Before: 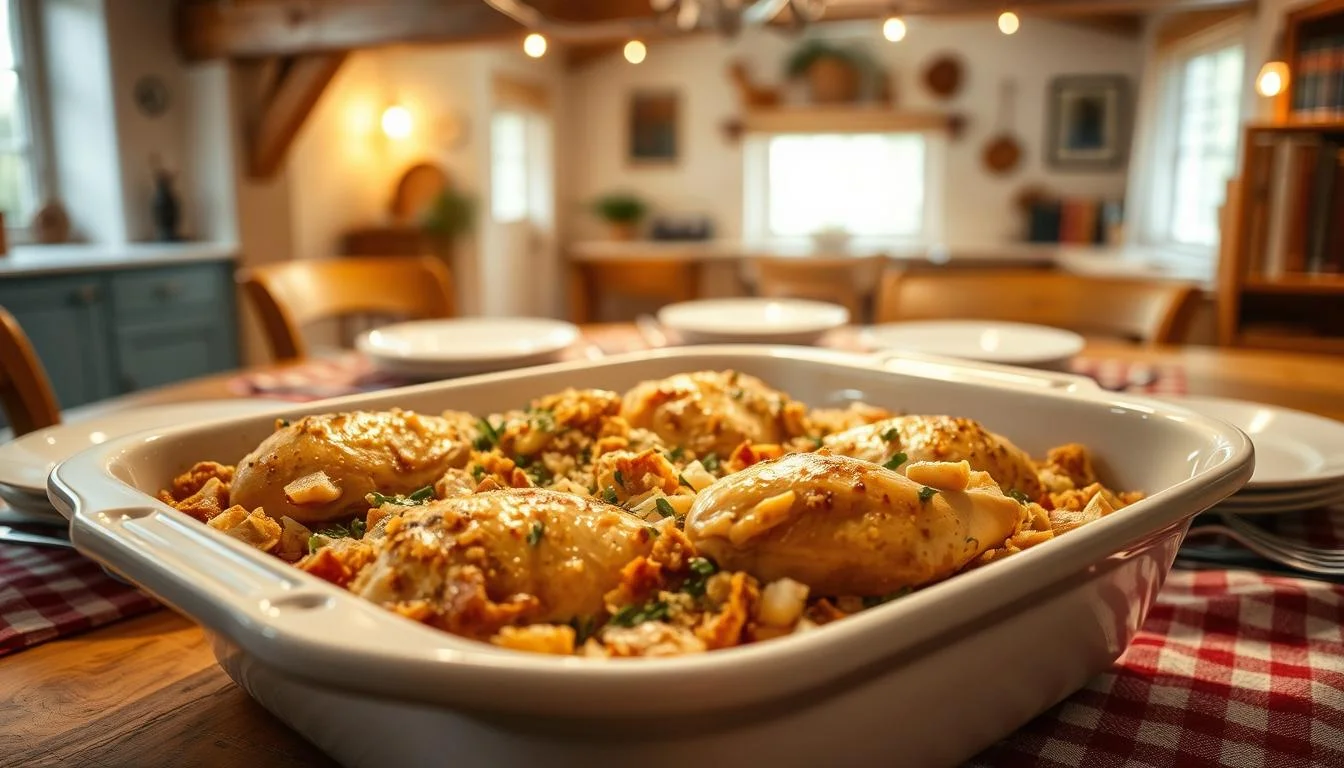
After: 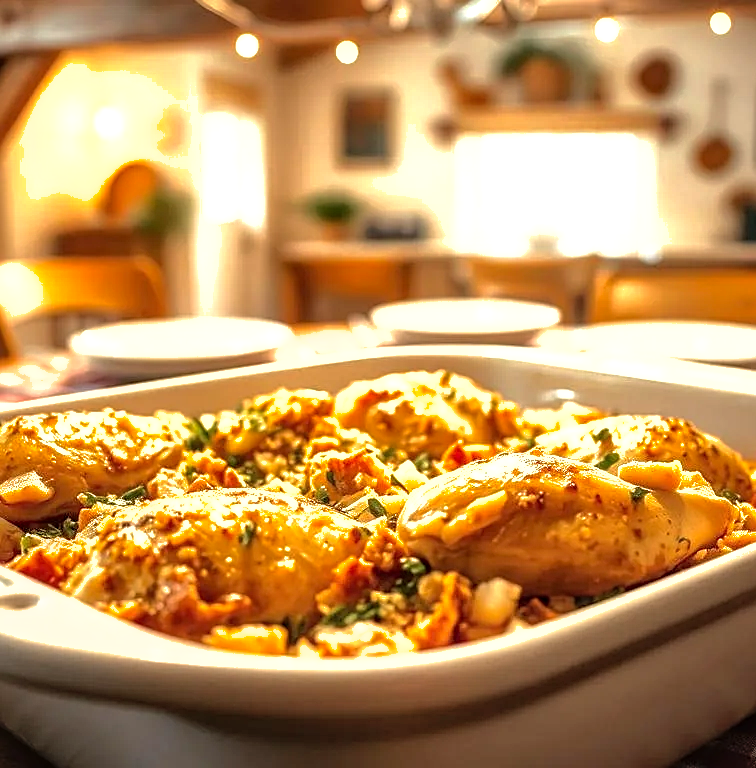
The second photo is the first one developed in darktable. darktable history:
sharpen: radius 1.982
crop: left 21.473%, right 22.25%
local contrast: on, module defaults
shadows and highlights: on, module defaults
tone equalizer: -8 EV -1.09 EV, -7 EV -1.04 EV, -6 EV -0.838 EV, -5 EV -0.576 EV, -3 EV 0.578 EV, -2 EV 0.881 EV, -1 EV 1 EV, +0 EV 1.06 EV
